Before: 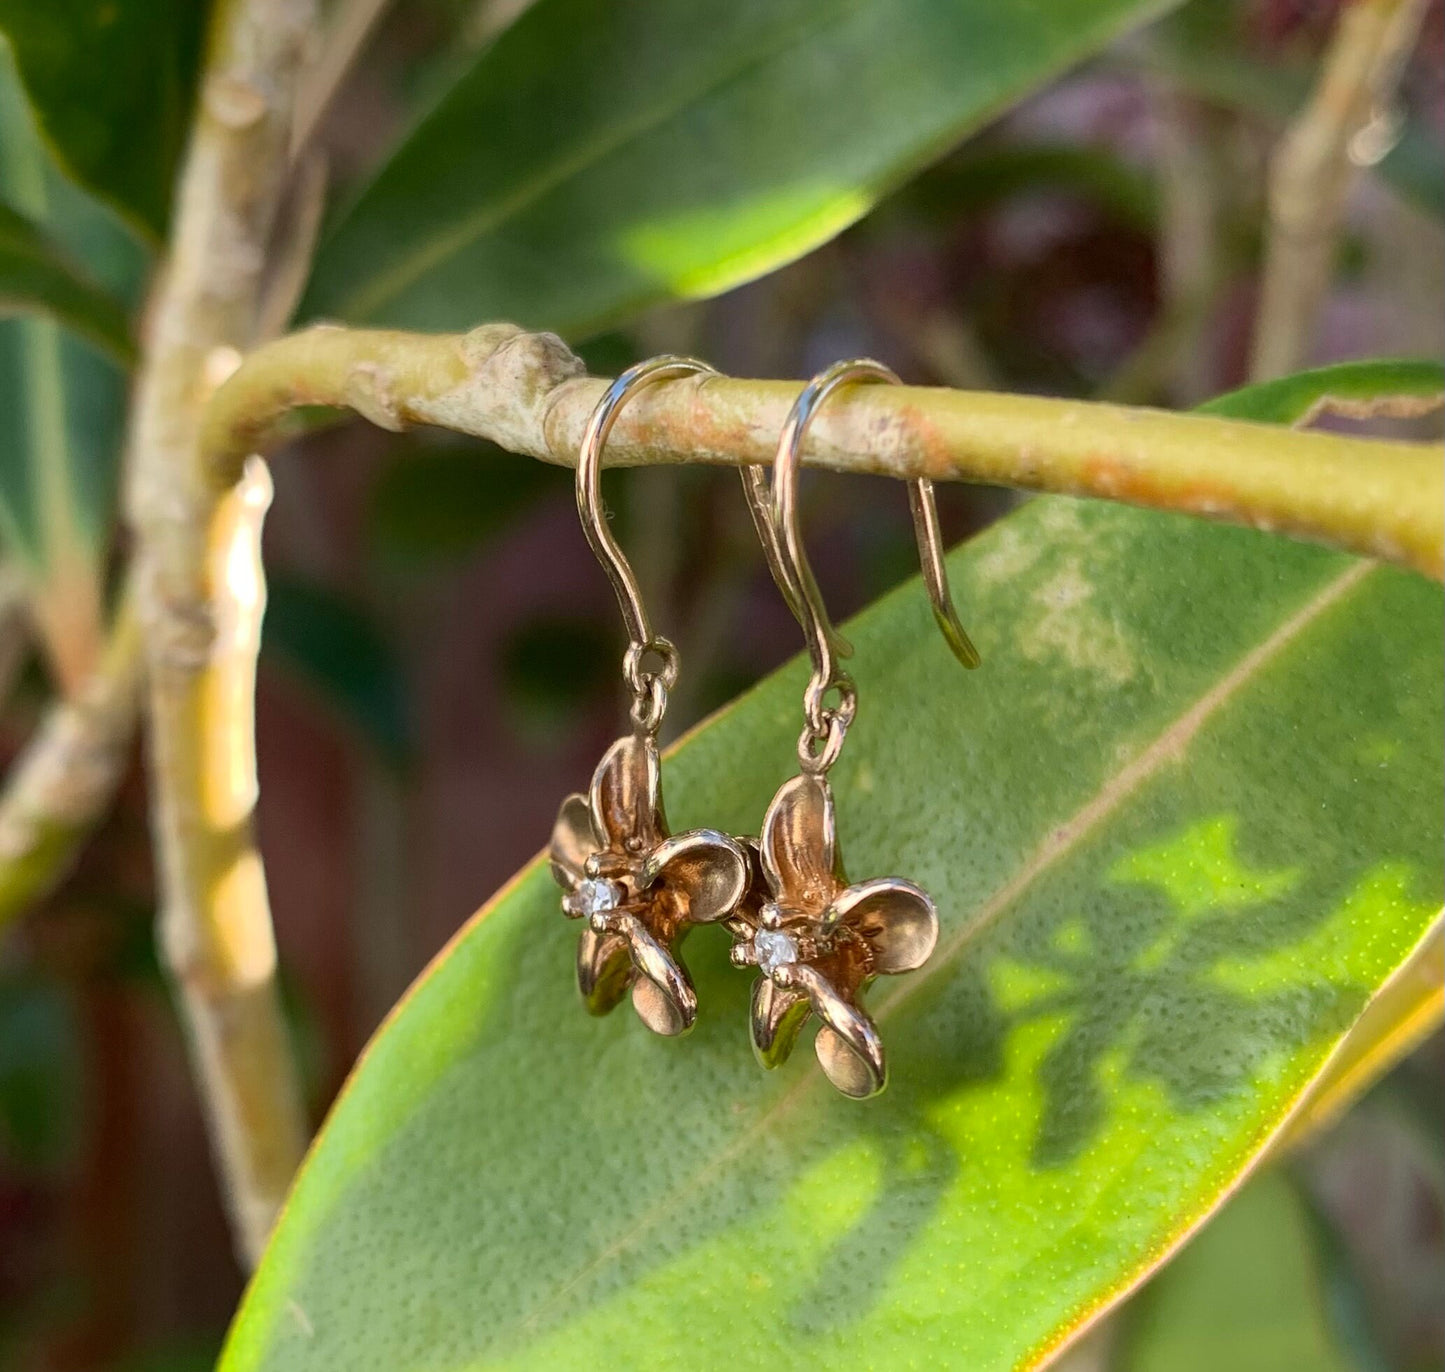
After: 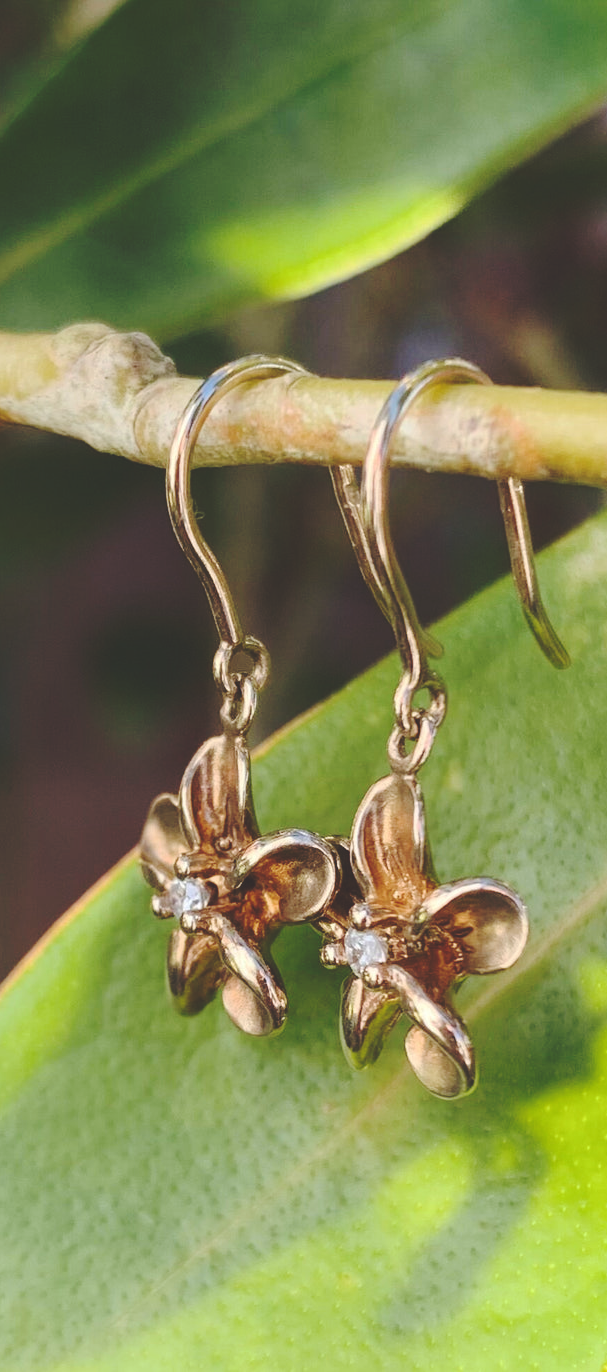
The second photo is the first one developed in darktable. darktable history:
base curve: curves: ch0 [(0, 0.024) (0.055, 0.065) (0.121, 0.166) (0.236, 0.319) (0.693, 0.726) (1, 1)], preserve colors none
crop: left 28.411%, right 29.543%
